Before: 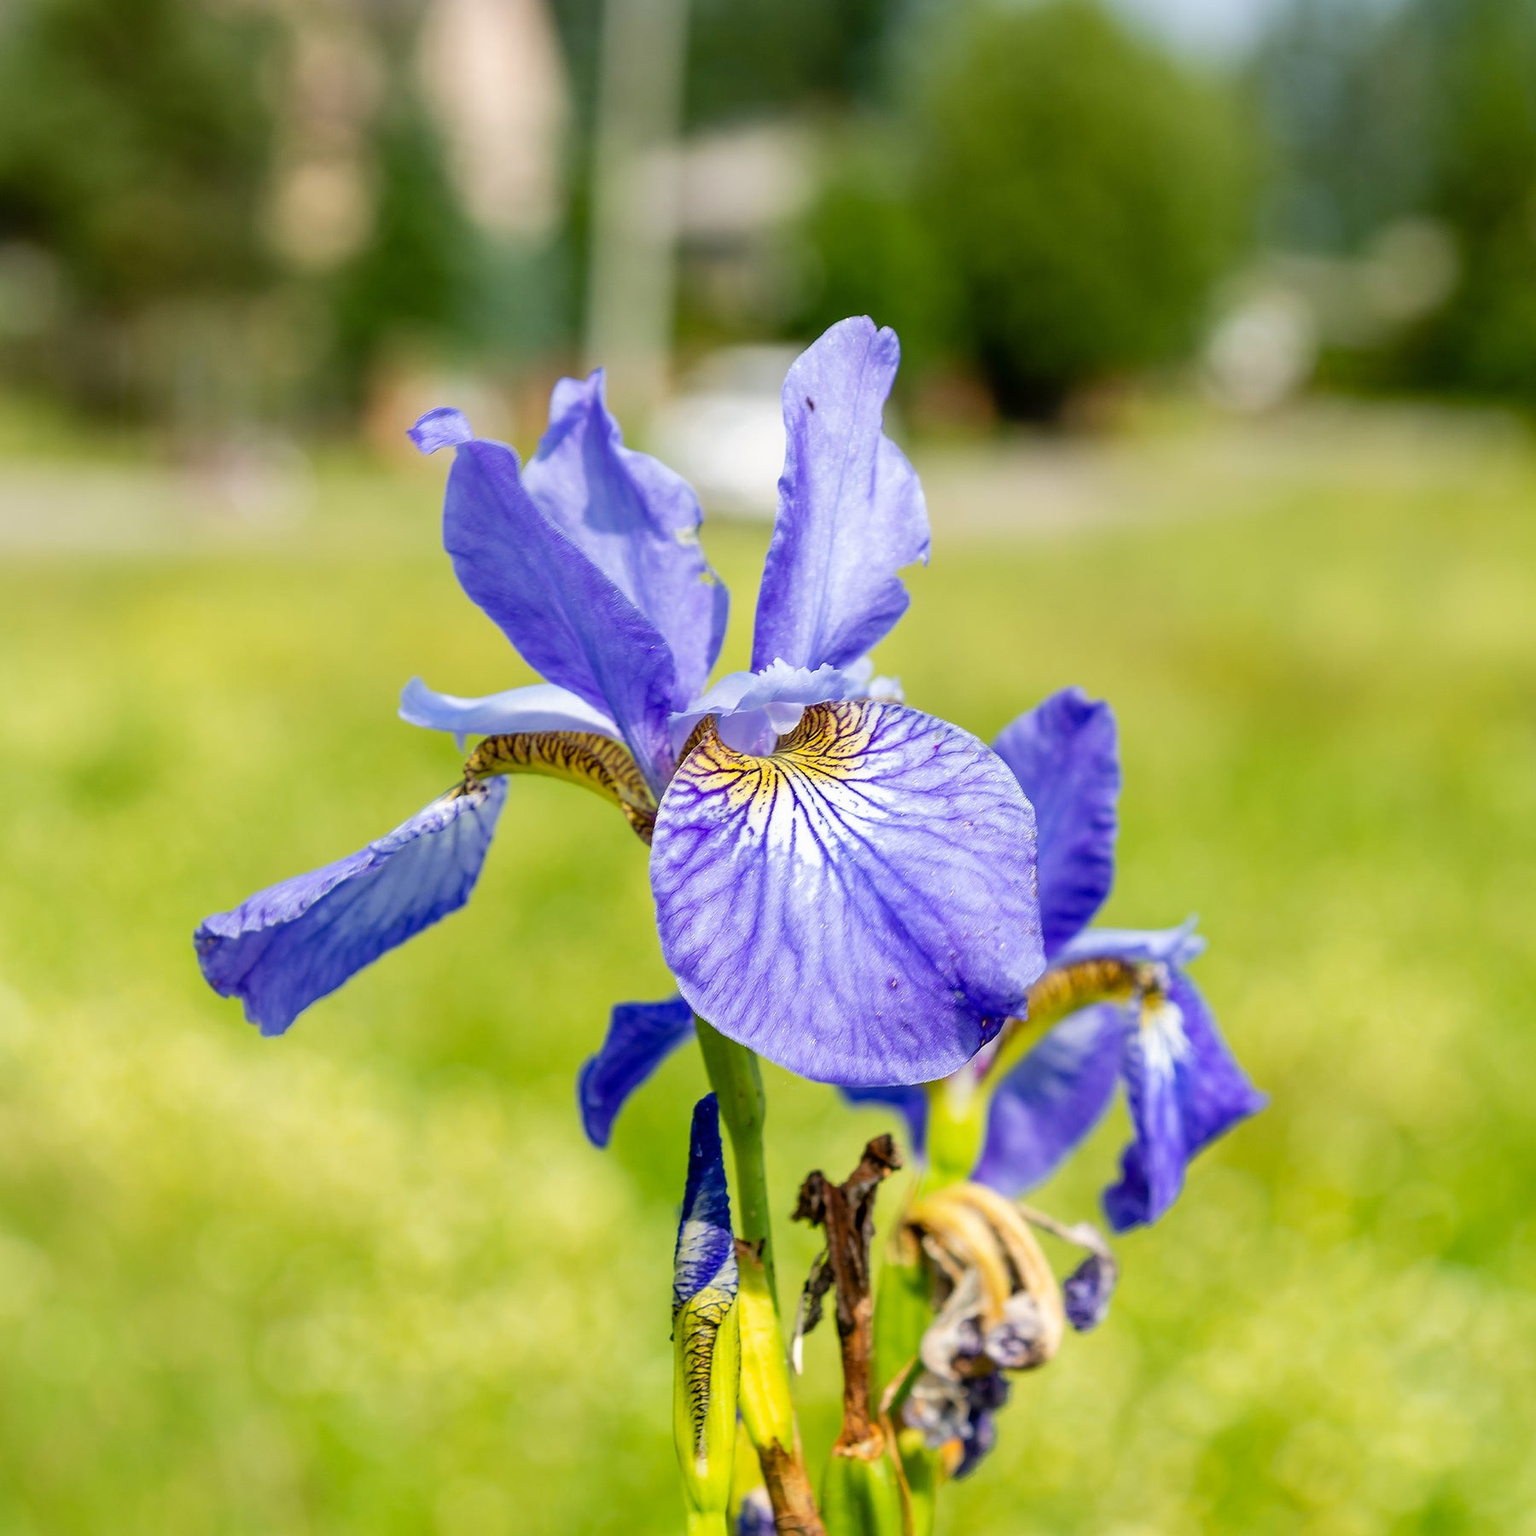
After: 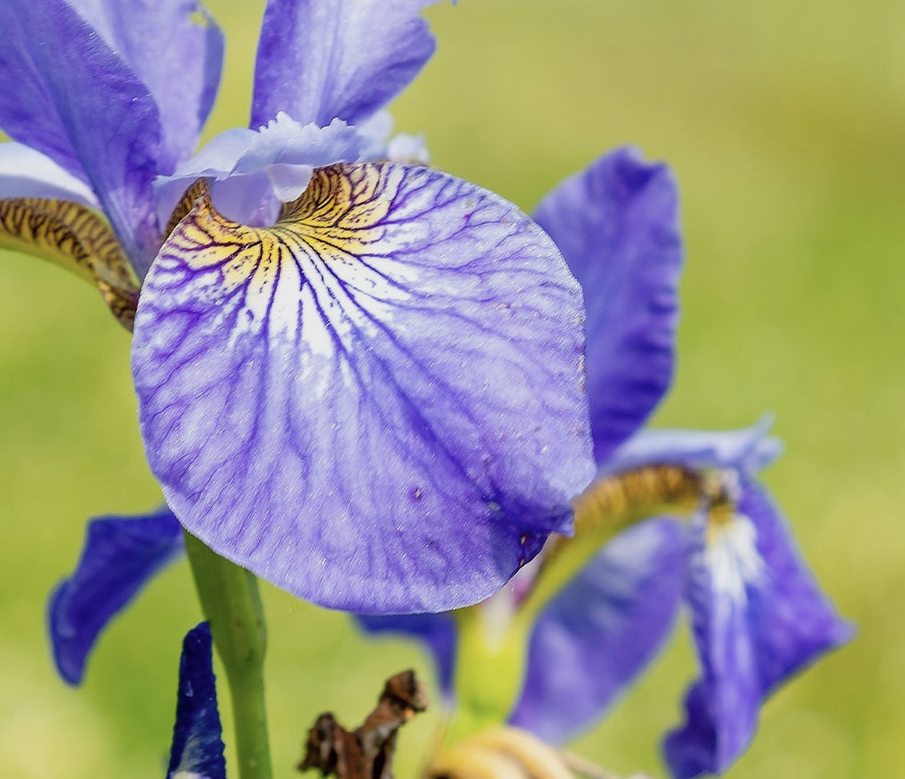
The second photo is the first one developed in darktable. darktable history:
crop: left 35.03%, top 36.625%, right 14.663%, bottom 20.057%
white balance: emerald 1
color balance rgb: contrast -10%
contrast brightness saturation: saturation -0.17
